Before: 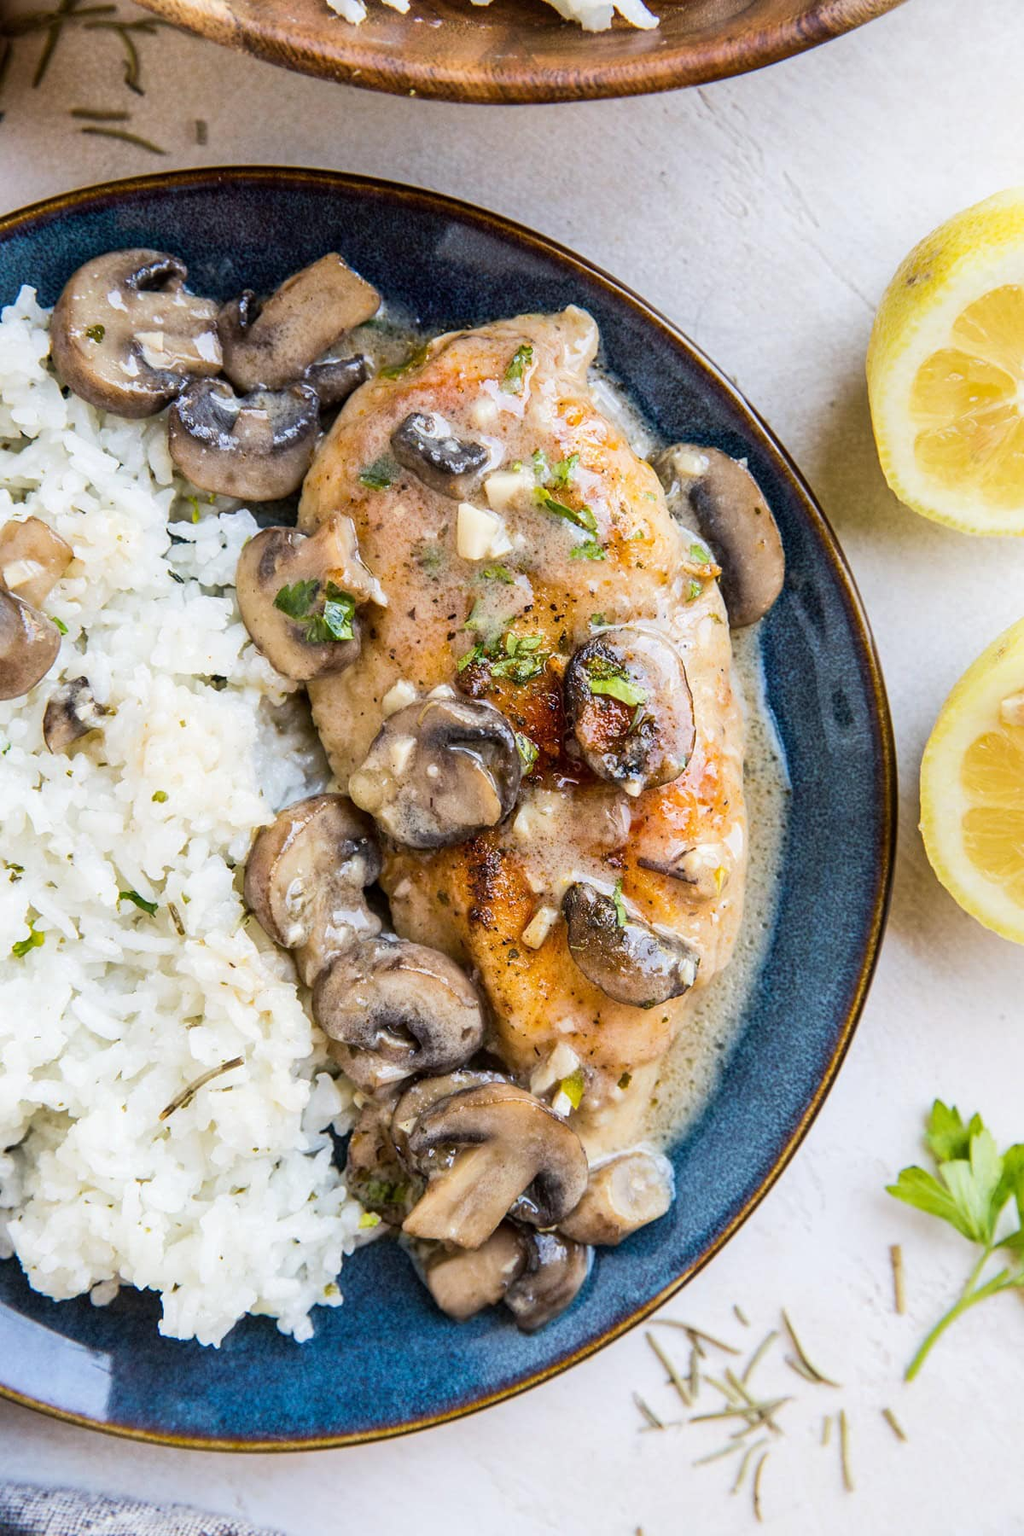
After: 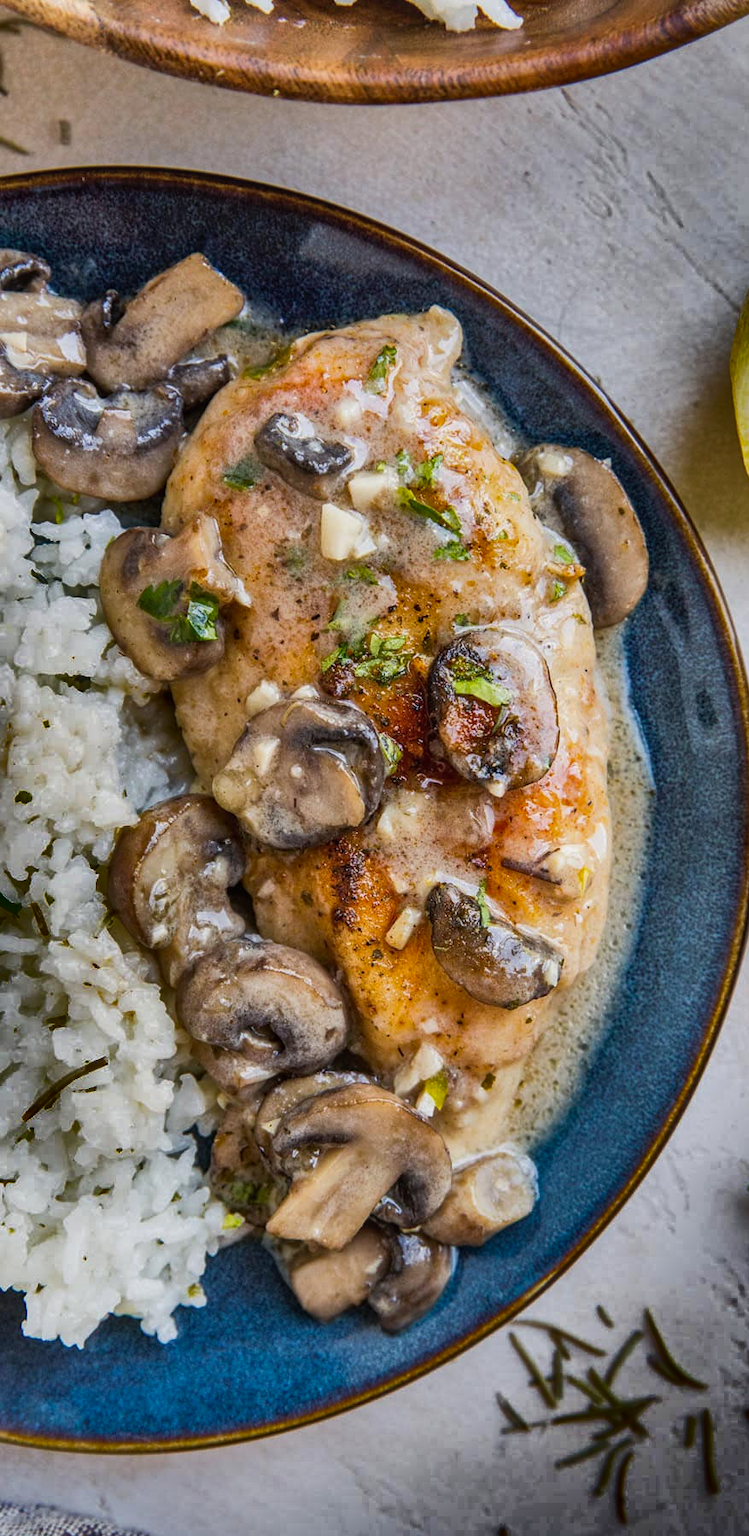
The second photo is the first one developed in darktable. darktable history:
local contrast: detail 110%
crop: left 13.383%, top 0%, right 13.443%
shadows and highlights: radius 123.69, shadows 98.66, white point adjustment -2.98, highlights -98.59, soften with gaussian
